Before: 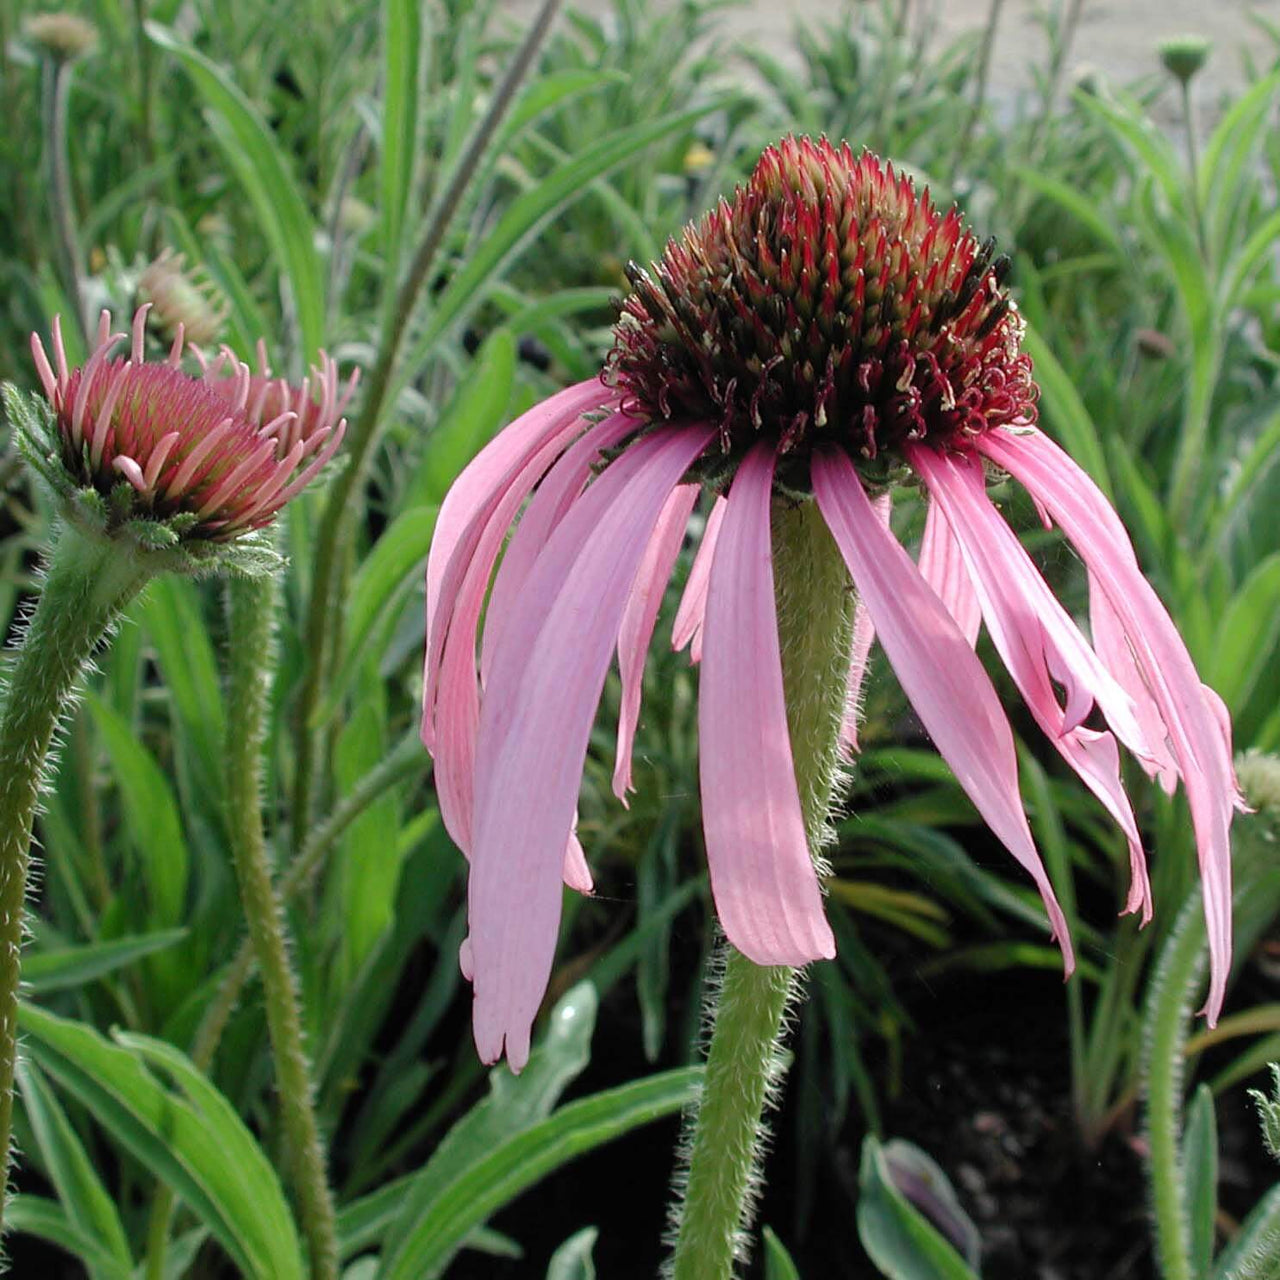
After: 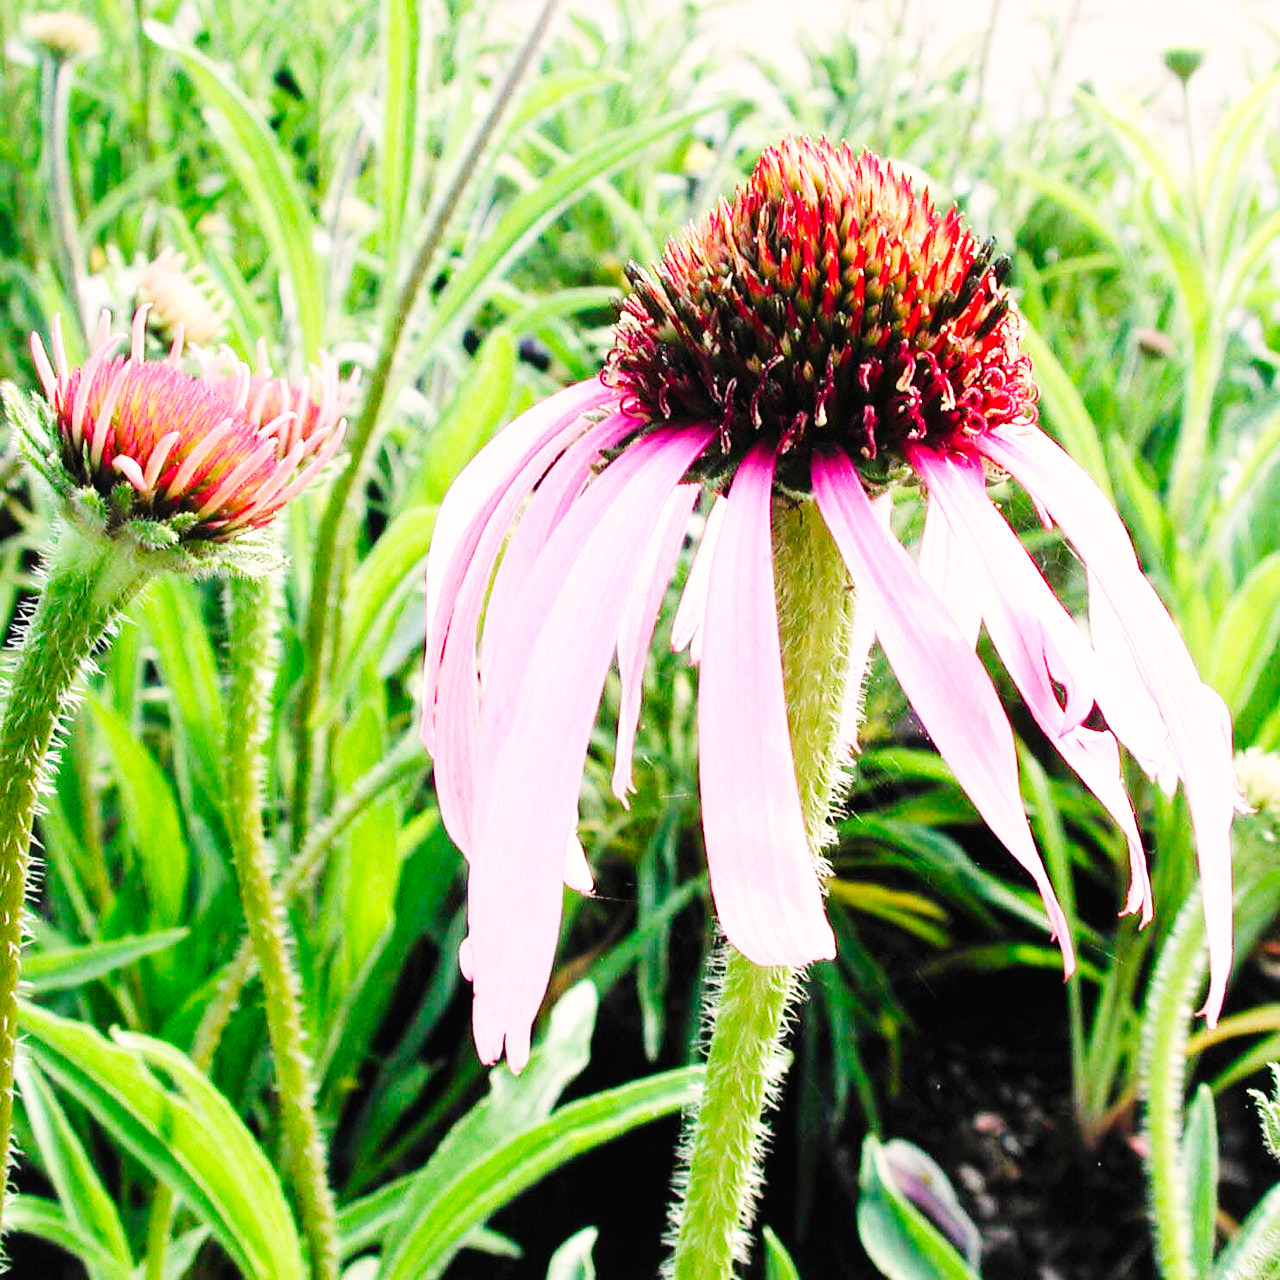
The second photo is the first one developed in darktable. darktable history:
exposure: black level correction 0, exposure 0.7 EV, compensate exposure bias true, compensate highlight preservation false
base curve: curves: ch0 [(0, 0.003) (0.001, 0.002) (0.006, 0.004) (0.02, 0.022) (0.048, 0.086) (0.094, 0.234) (0.162, 0.431) (0.258, 0.629) (0.385, 0.8) (0.548, 0.918) (0.751, 0.988) (1, 1)], preserve colors none
color correction: highlights a* 3.22, highlights b* 1.93, saturation 1.19
